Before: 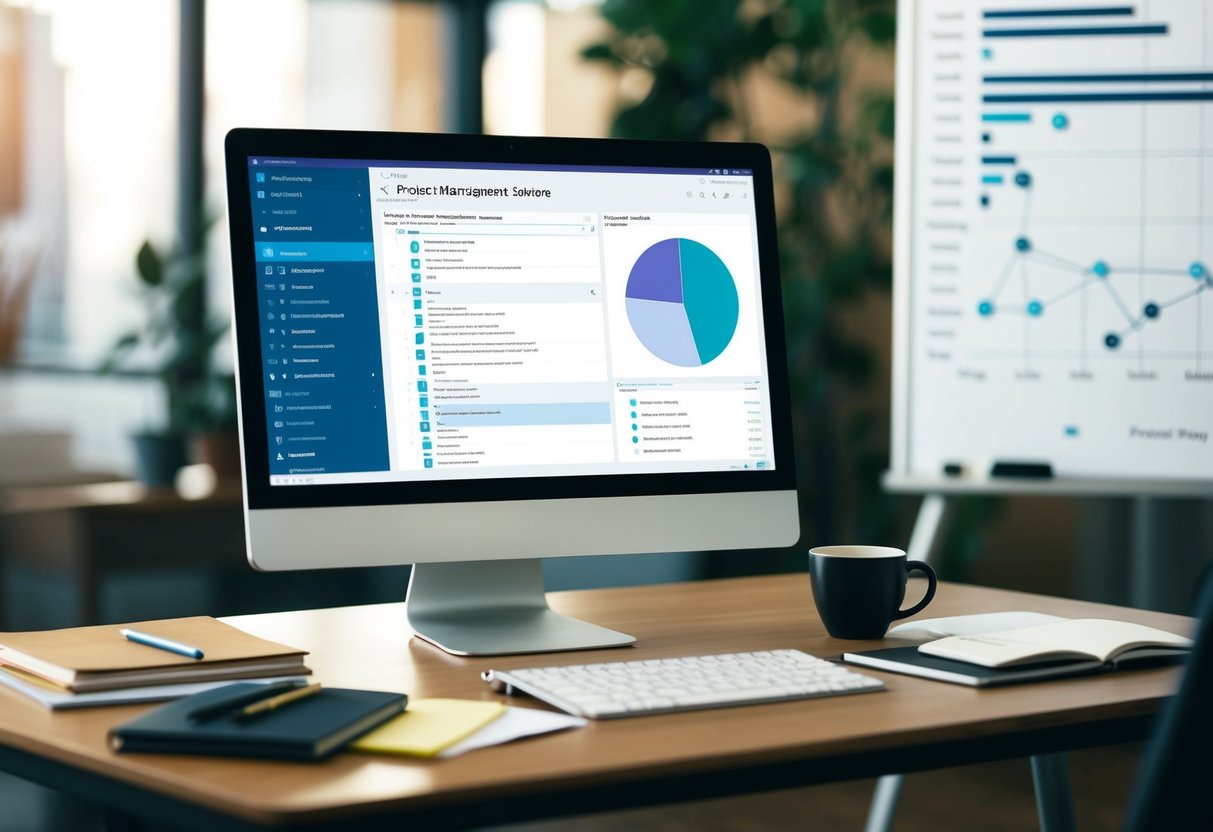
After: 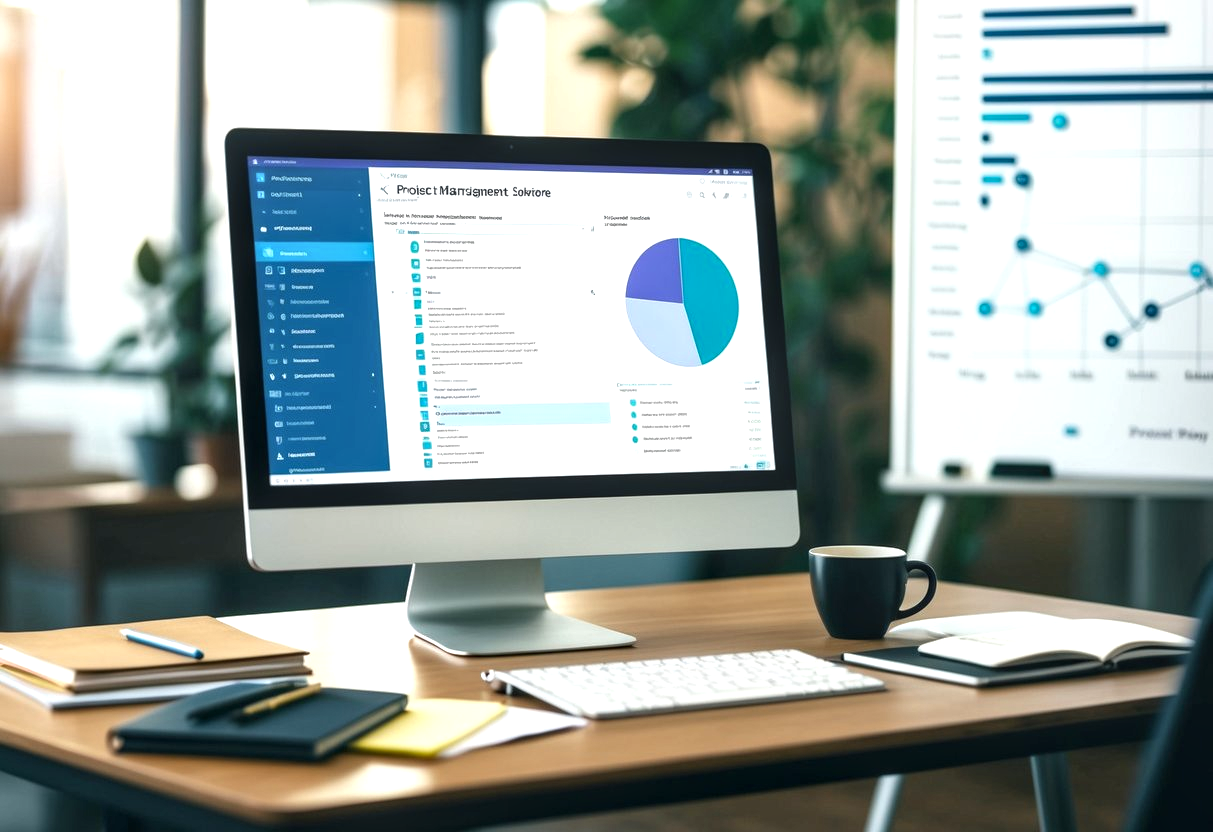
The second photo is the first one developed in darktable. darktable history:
exposure: exposure 0.507 EV, compensate highlight preservation false
local contrast: detail 130%
